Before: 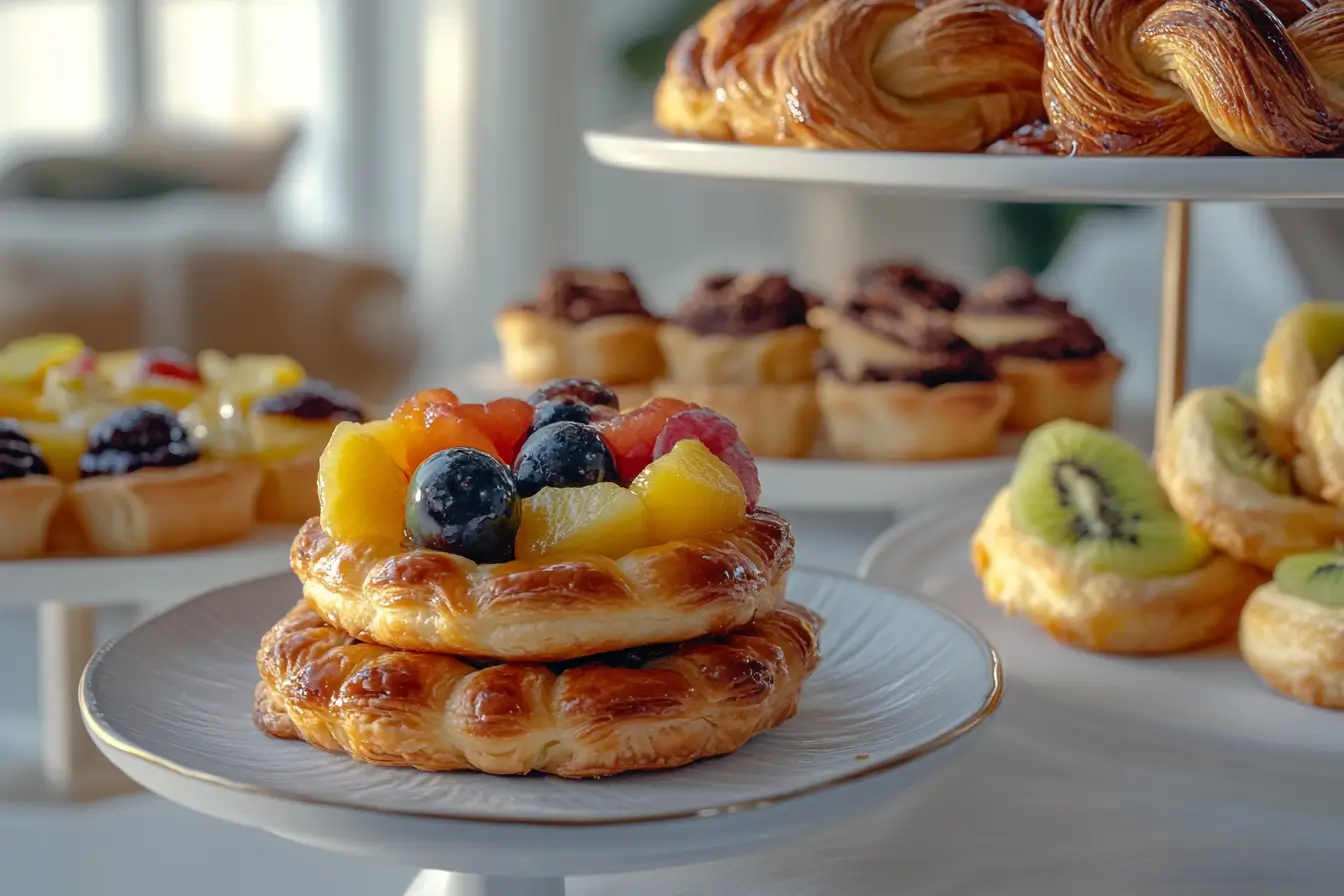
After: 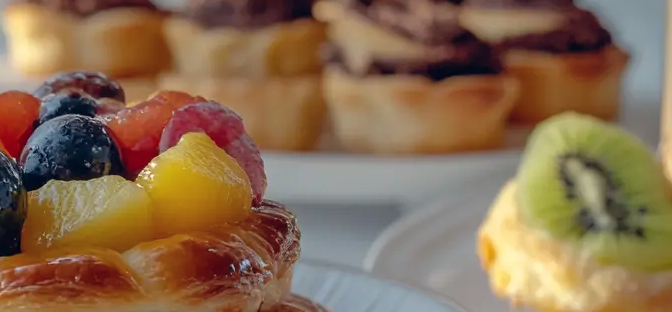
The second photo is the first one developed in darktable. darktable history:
color balance rgb: global offset › chroma 0.052%, global offset › hue 253.73°, perceptual saturation grading › global saturation -0.028%, global vibrance 9.346%
crop: left 36.828%, top 34.355%, right 13.131%, bottom 30.76%
